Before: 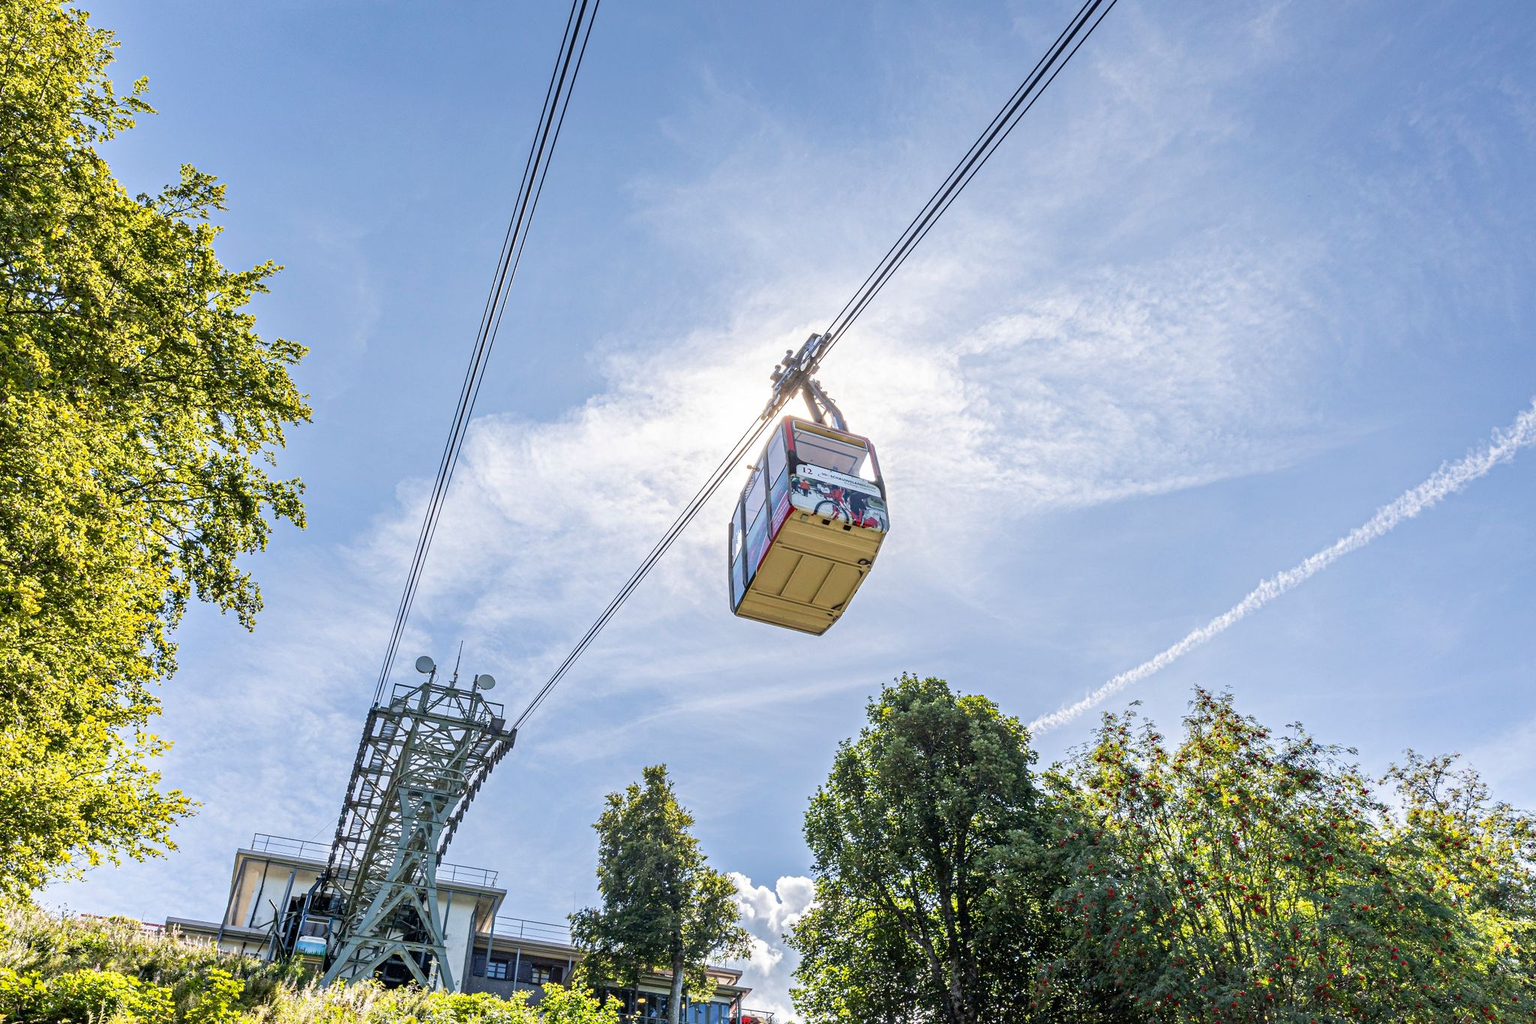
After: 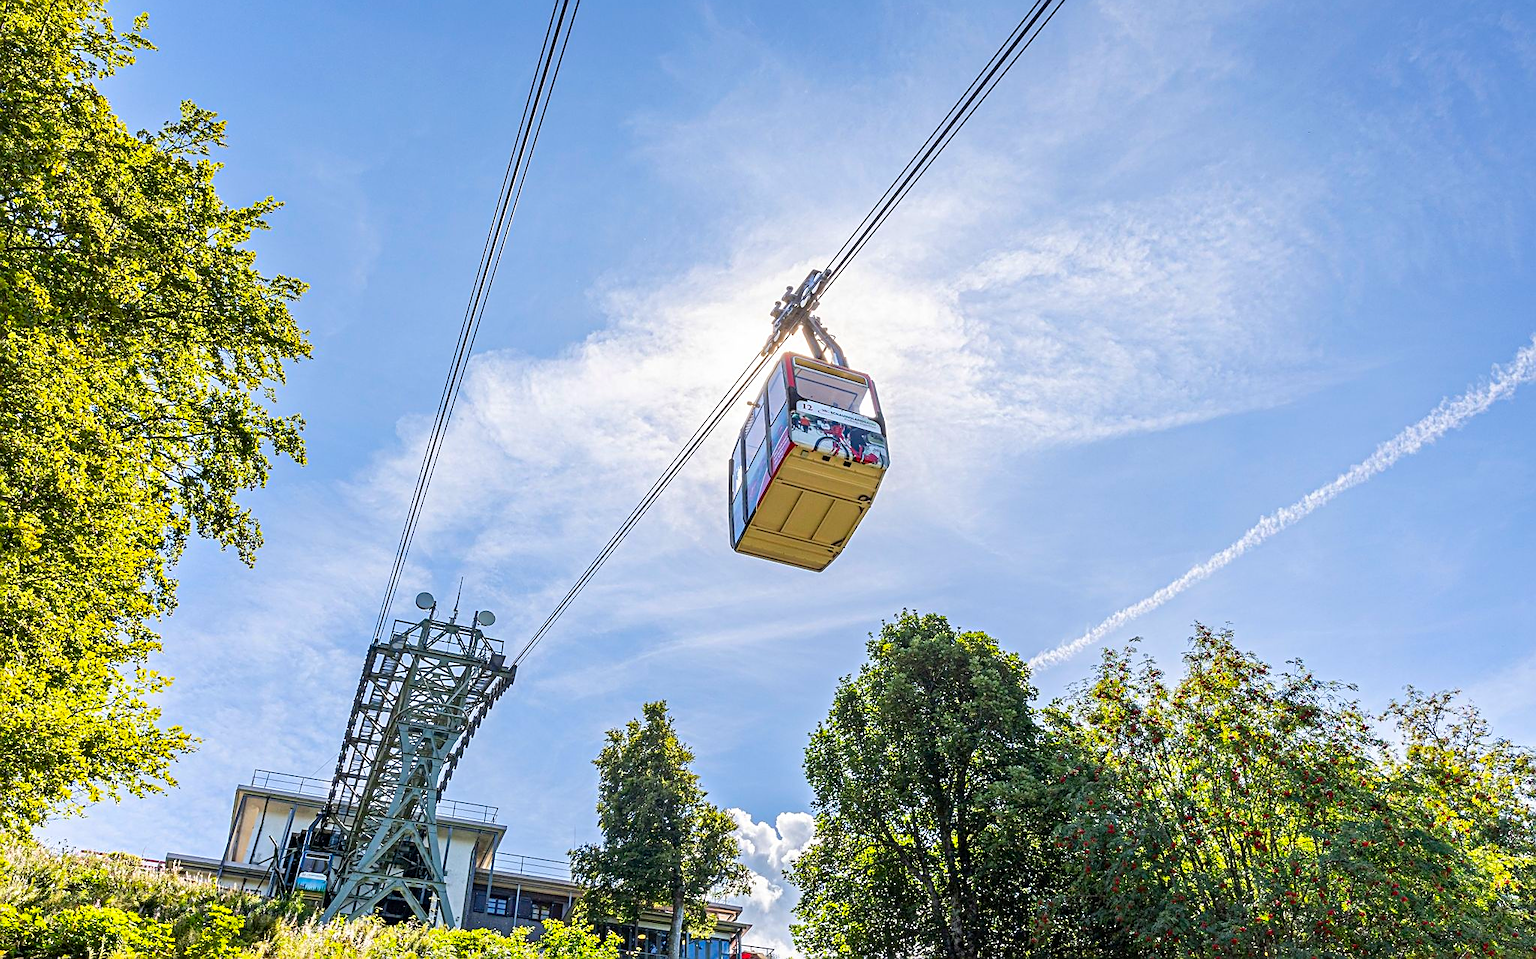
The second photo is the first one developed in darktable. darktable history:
crop and rotate: top 6.25%
color correction: saturation 1.32
sharpen: on, module defaults
